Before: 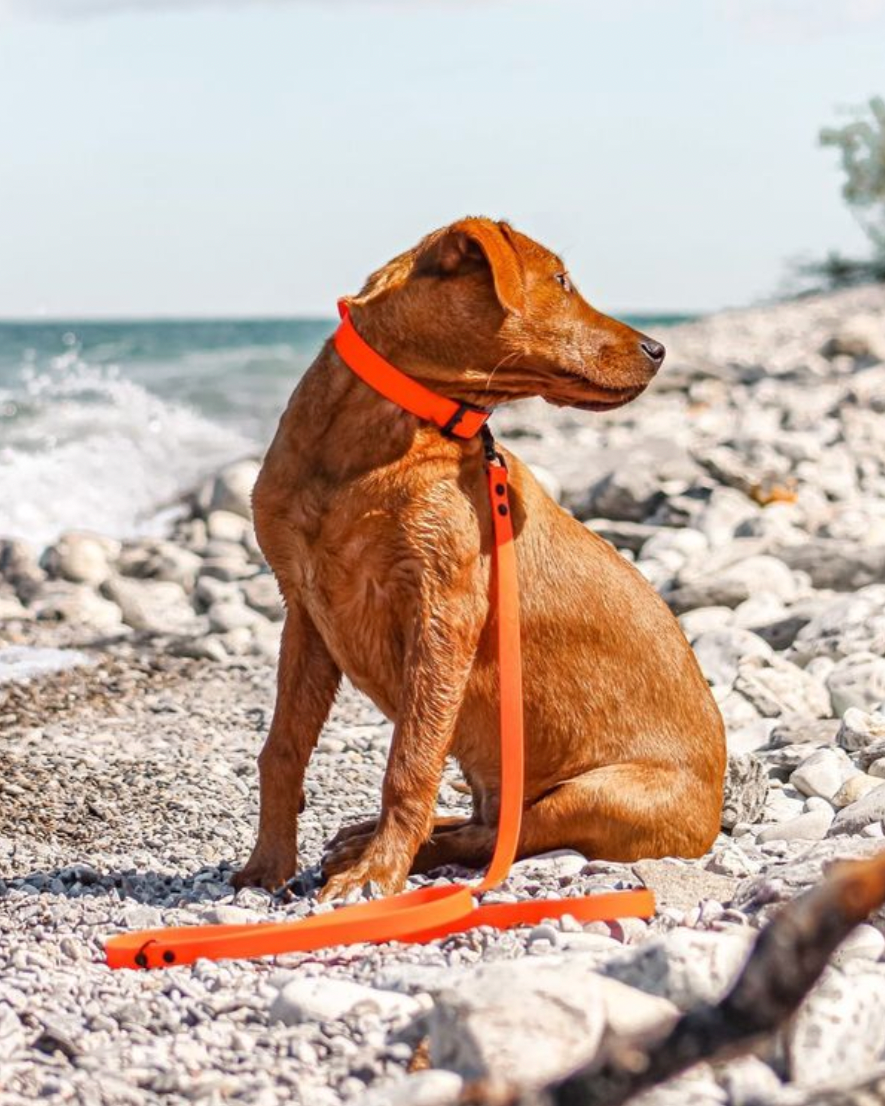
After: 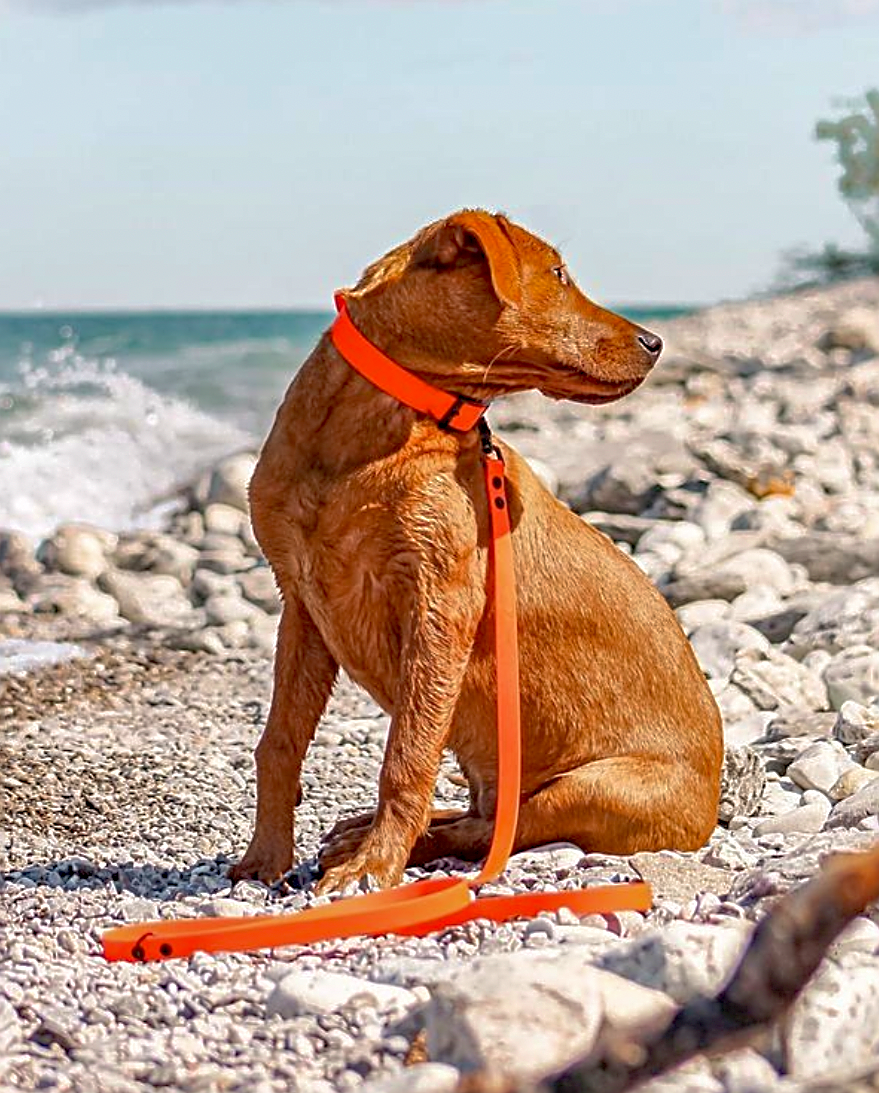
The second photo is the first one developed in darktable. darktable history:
crop: left 0.426%, top 0.665%, right 0.242%, bottom 0.497%
exposure: black level correction 0.006, compensate highlight preservation false
shadows and highlights: on, module defaults
sharpen: amount 1.004
velvia: on, module defaults
